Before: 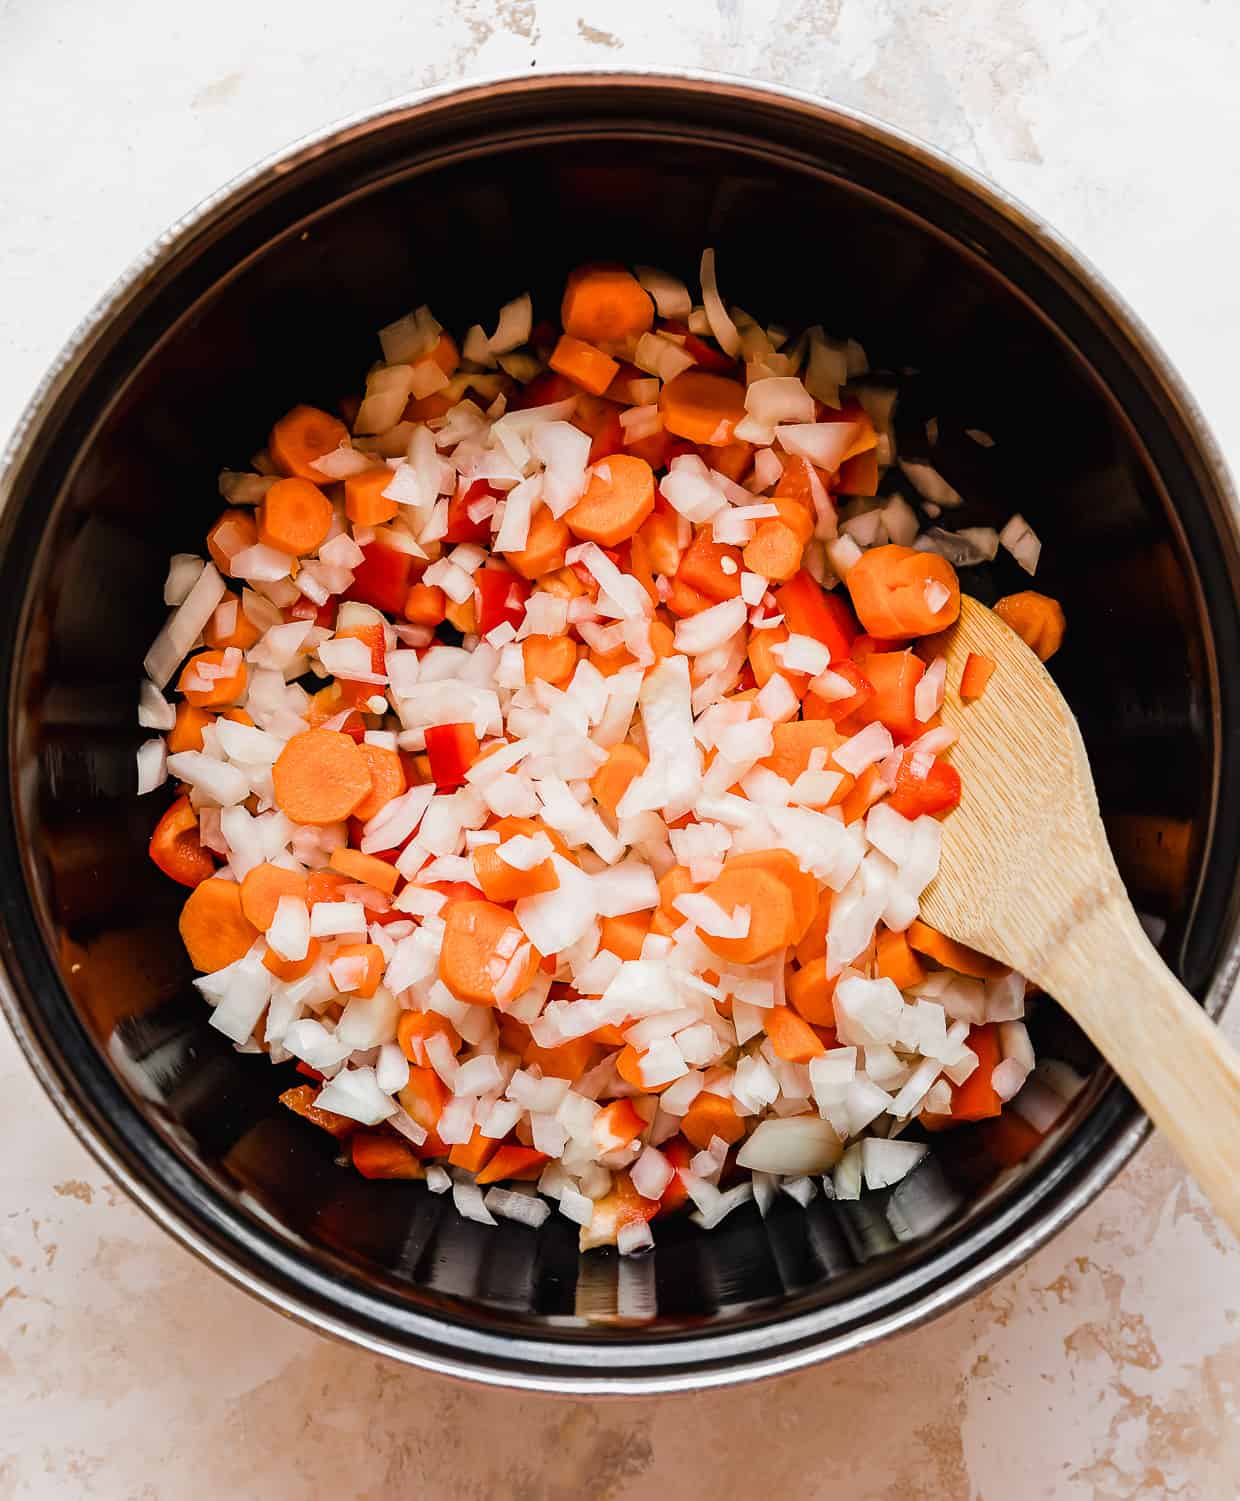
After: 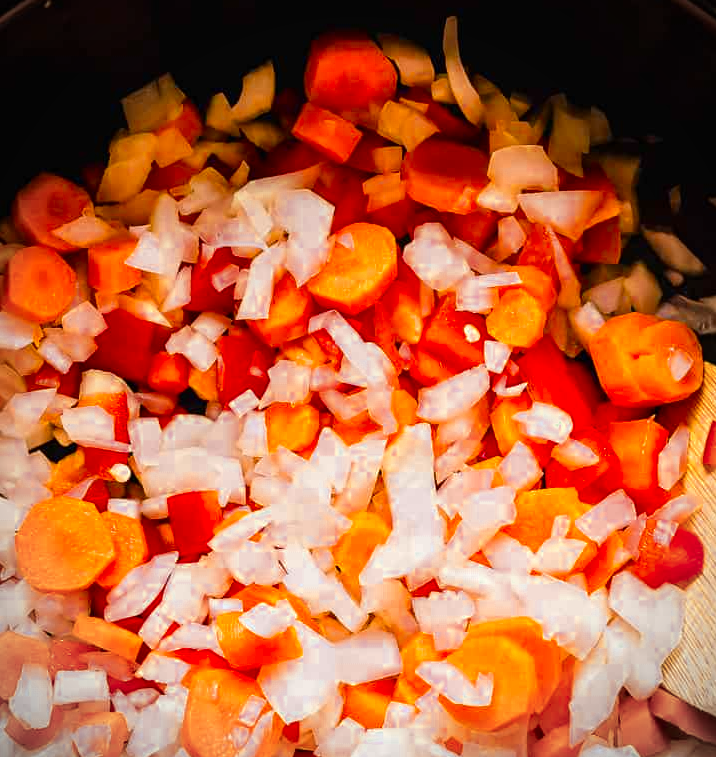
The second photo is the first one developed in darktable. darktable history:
color balance rgb: linear chroma grading › global chroma 15.263%, perceptual saturation grading › global saturation 0.92%, global vibrance 21.046%
crop: left 20.734%, top 15.467%, right 21.496%, bottom 34.054%
color zones: curves: ch0 [(0.004, 0.305) (0.261, 0.623) (0.389, 0.399) (0.708, 0.571) (0.947, 0.34)]; ch1 [(0.025, 0.645) (0.229, 0.584) (0.326, 0.551) (0.484, 0.262) (0.757, 0.643)]
vignetting: fall-off start 87.31%, automatic ratio true
